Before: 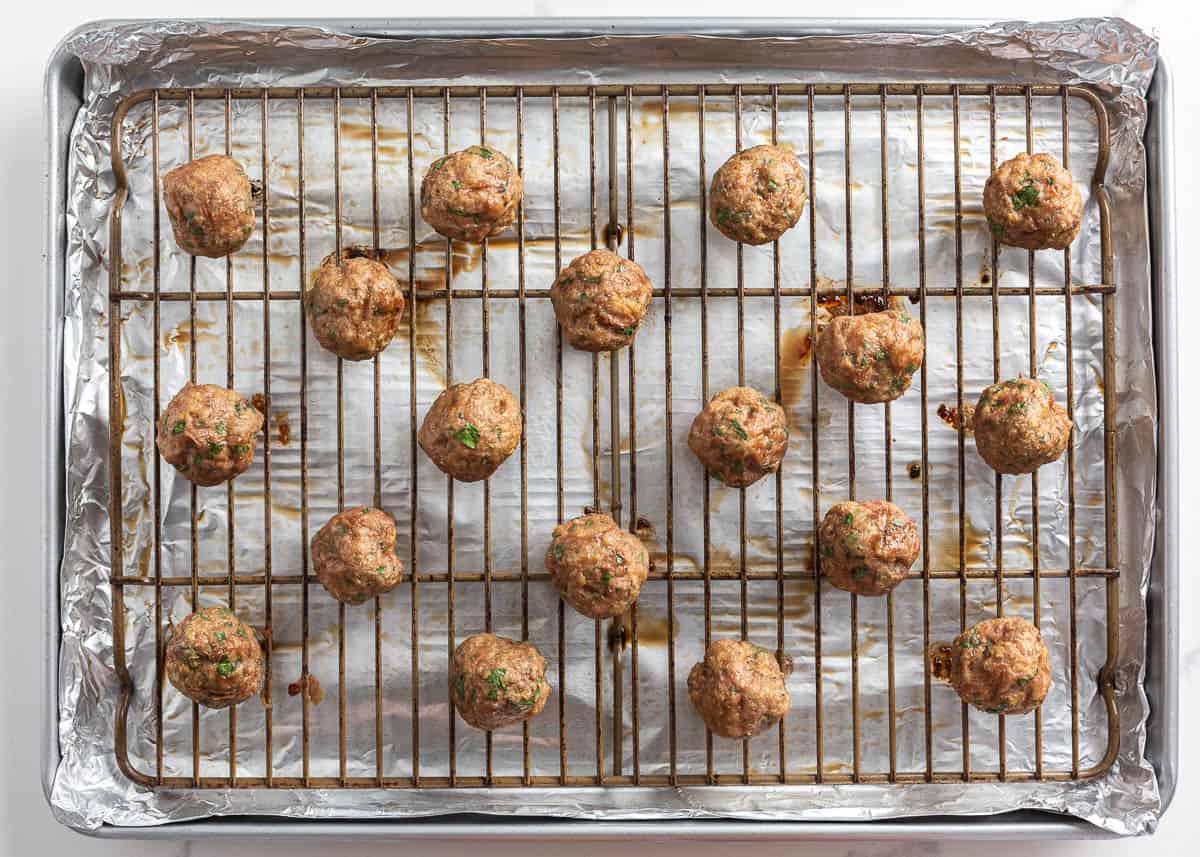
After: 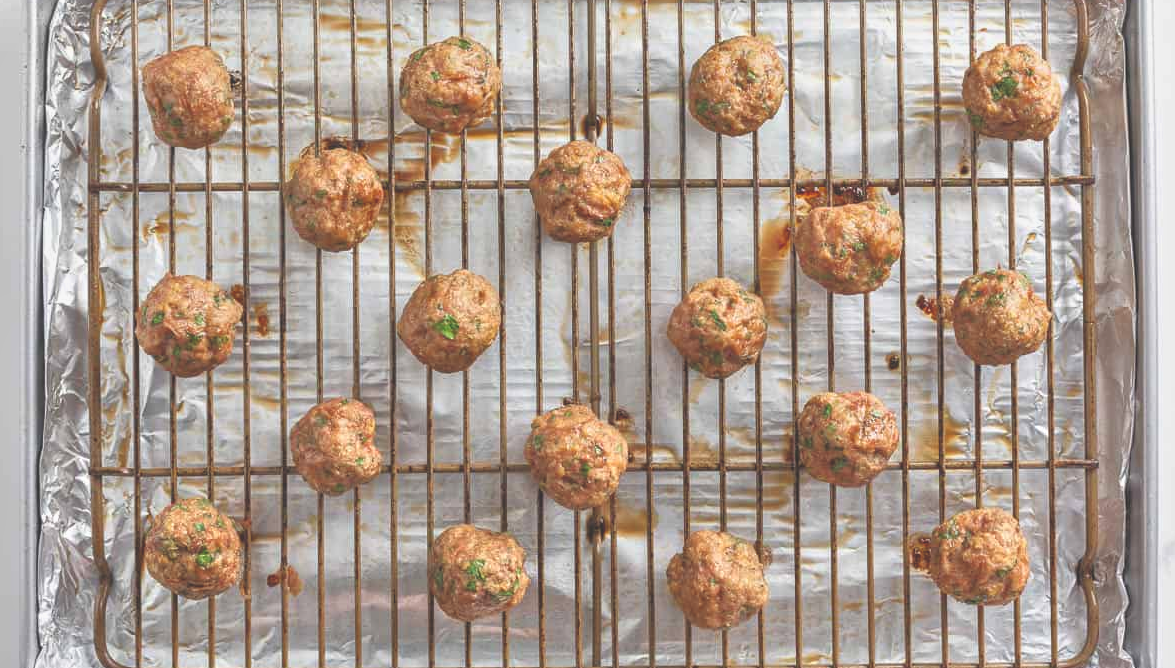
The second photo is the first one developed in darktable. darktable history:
tone equalizer: -7 EV 0.15 EV, -6 EV 0.6 EV, -5 EV 1.15 EV, -4 EV 1.33 EV, -3 EV 1.15 EV, -2 EV 0.6 EV, -1 EV 0.15 EV, mask exposure compensation -0.5 EV
crop and rotate: left 1.814%, top 12.818%, right 0.25%, bottom 9.225%
exposure: black level correction -0.014, exposure -0.193 EV, compensate highlight preservation false
